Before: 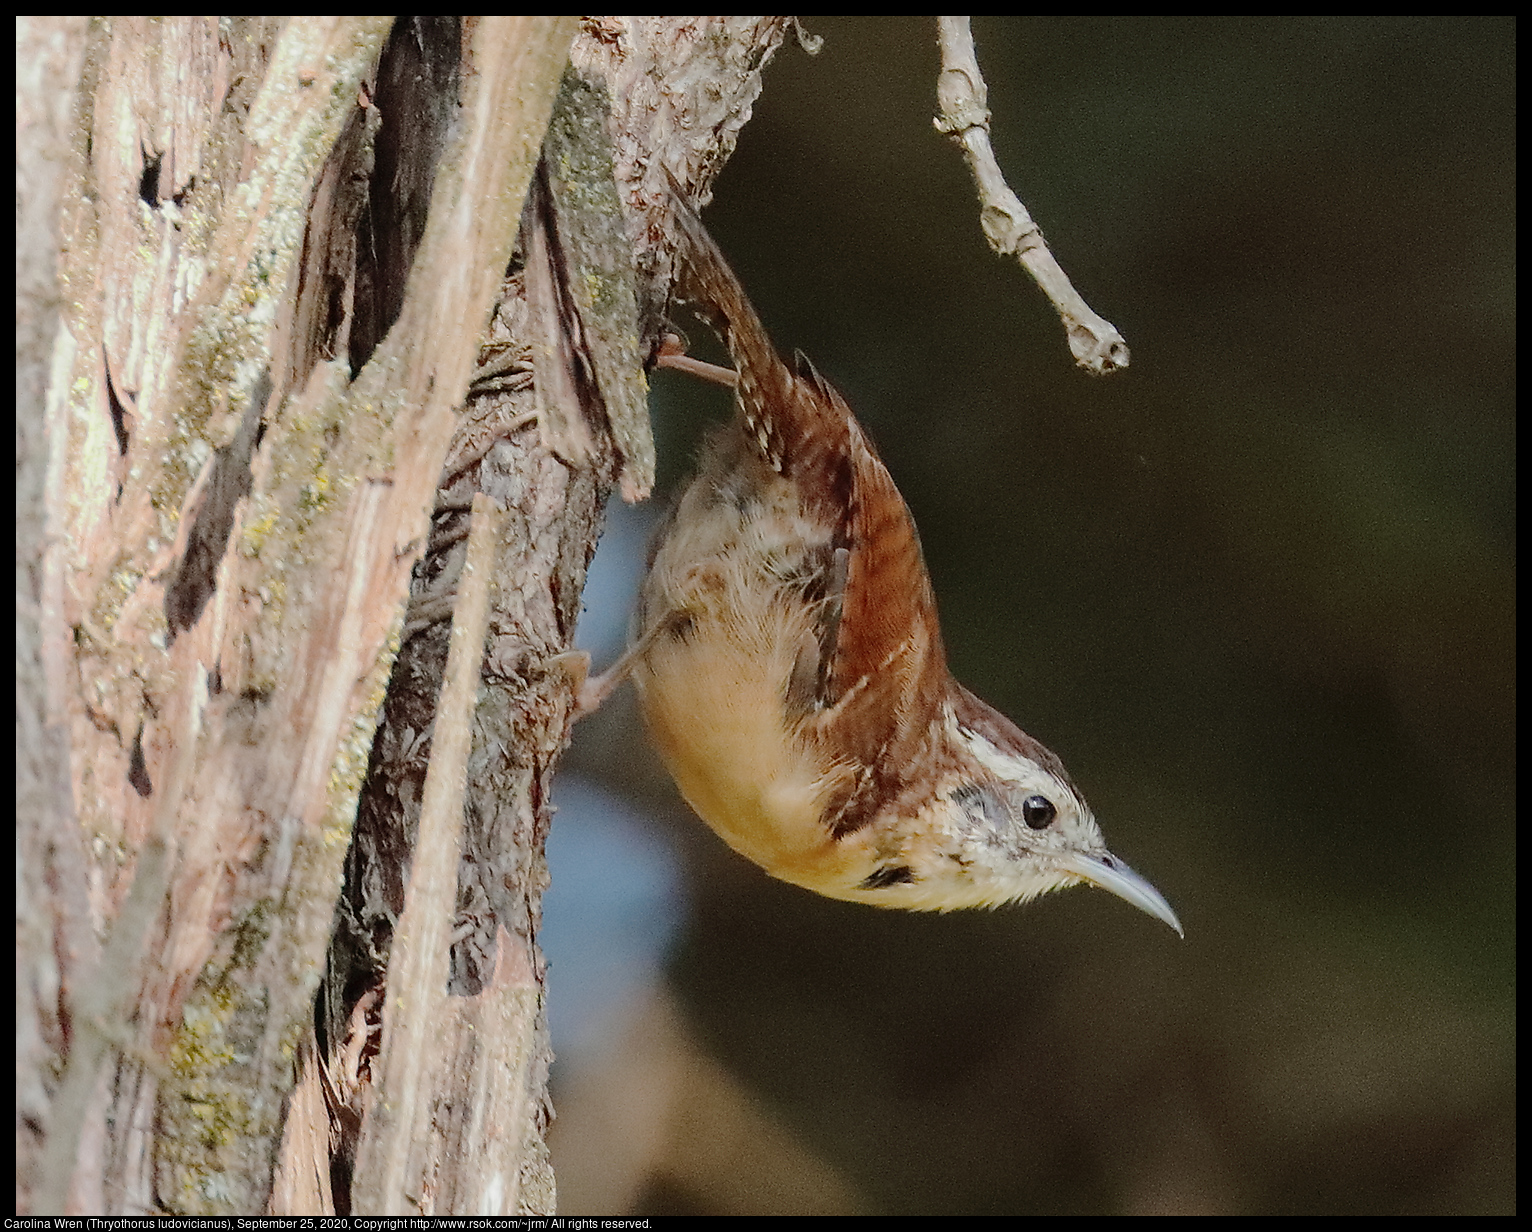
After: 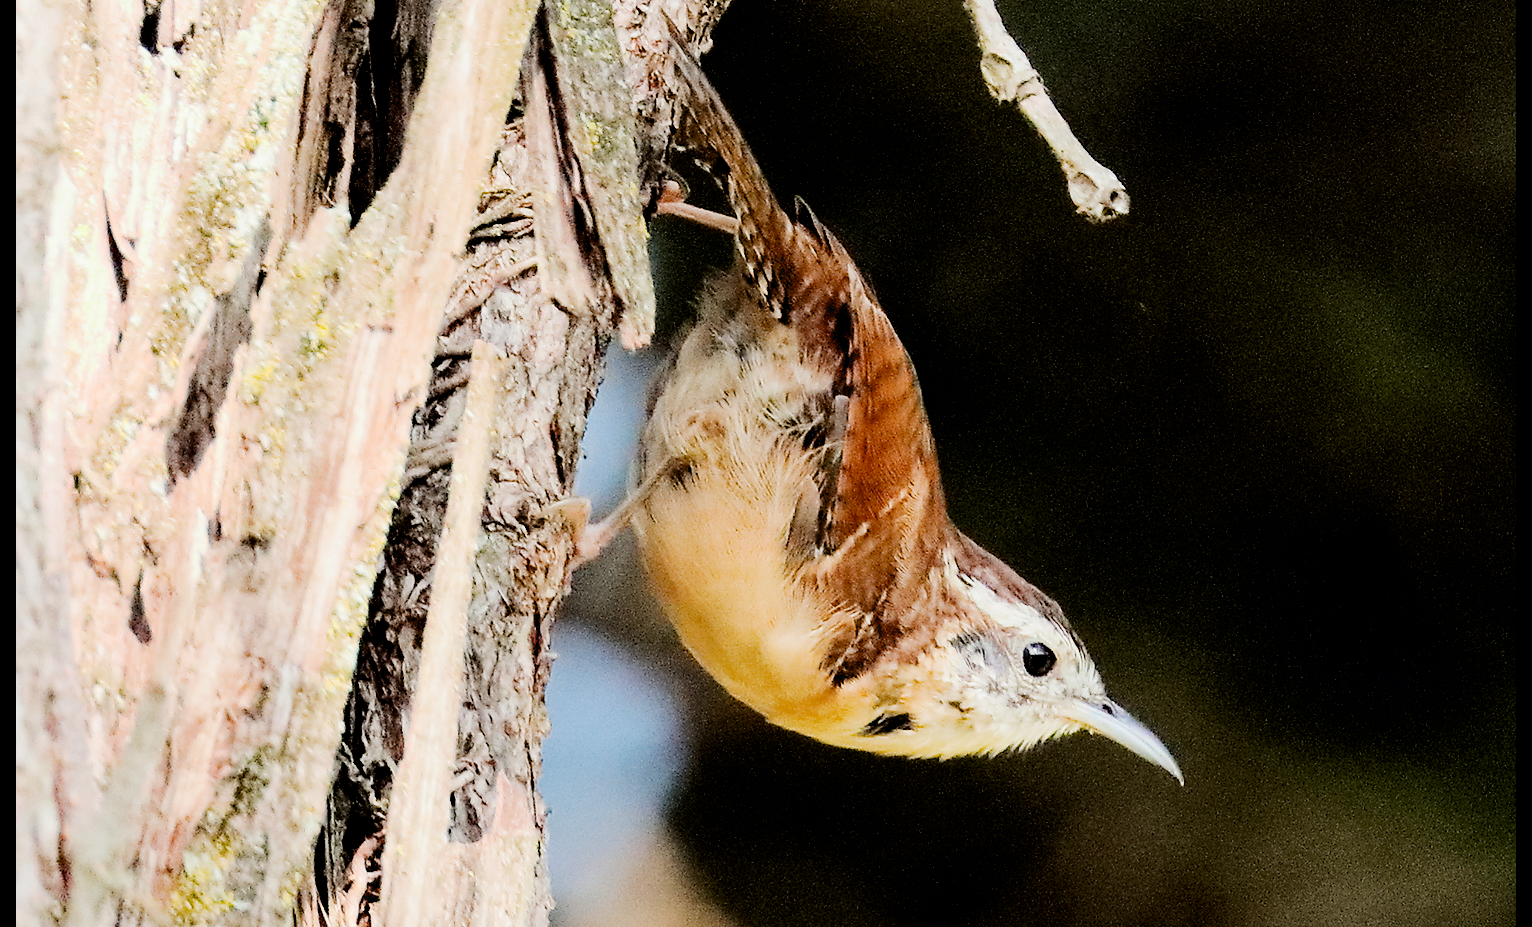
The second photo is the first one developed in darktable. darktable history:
crop and rotate: top 12.48%, bottom 12.235%
filmic rgb: black relative exposure -5.02 EV, white relative exposure 3.97 EV, hardness 2.9, contrast 1.297
exposure: black level correction 0.011, exposure 1.083 EV, compensate exposure bias true, compensate highlight preservation false
